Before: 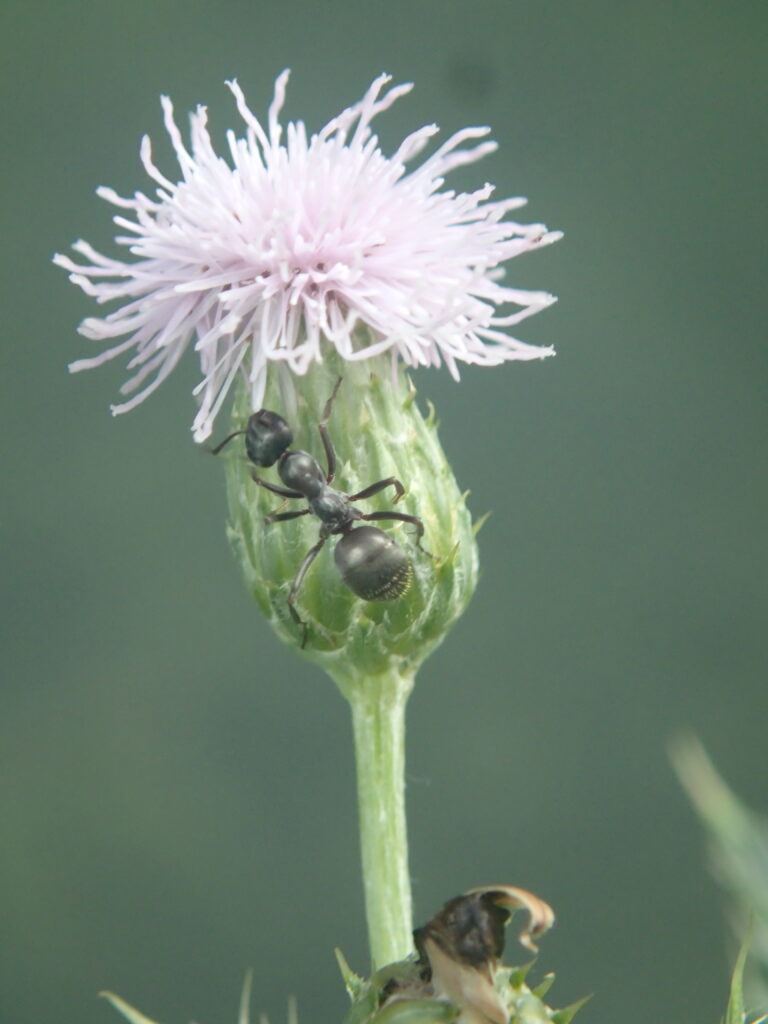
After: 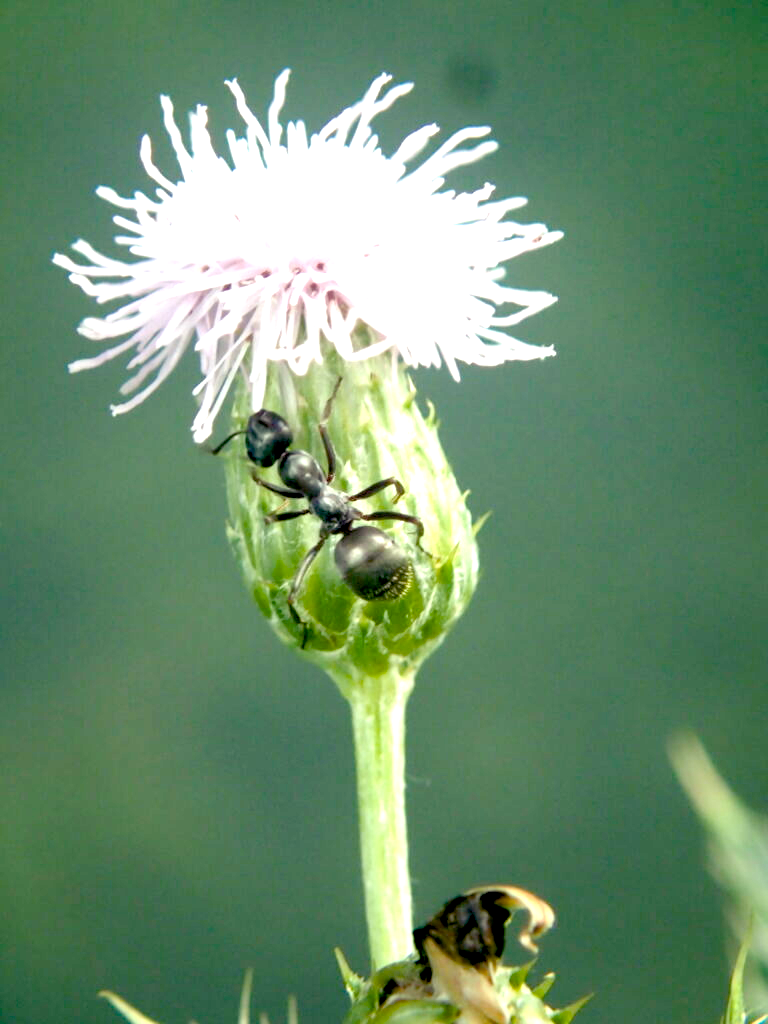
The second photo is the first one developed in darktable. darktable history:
exposure: black level correction 0.04, exposure 0.5 EV, compensate highlight preservation false
color balance rgb: shadows lift › luminance -21.66%, shadows lift › chroma 6.57%, shadows lift › hue 270°, power › chroma 0.68%, power › hue 60°, highlights gain › luminance 6.08%, highlights gain › chroma 1.33%, highlights gain › hue 90°, global offset › luminance -0.87%, perceptual saturation grading › global saturation 26.86%, perceptual saturation grading › highlights -28.39%, perceptual saturation grading › mid-tones 15.22%, perceptual saturation grading › shadows 33.98%, perceptual brilliance grading › highlights 10%, perceptual brilliance grading › mid-tones 5%
